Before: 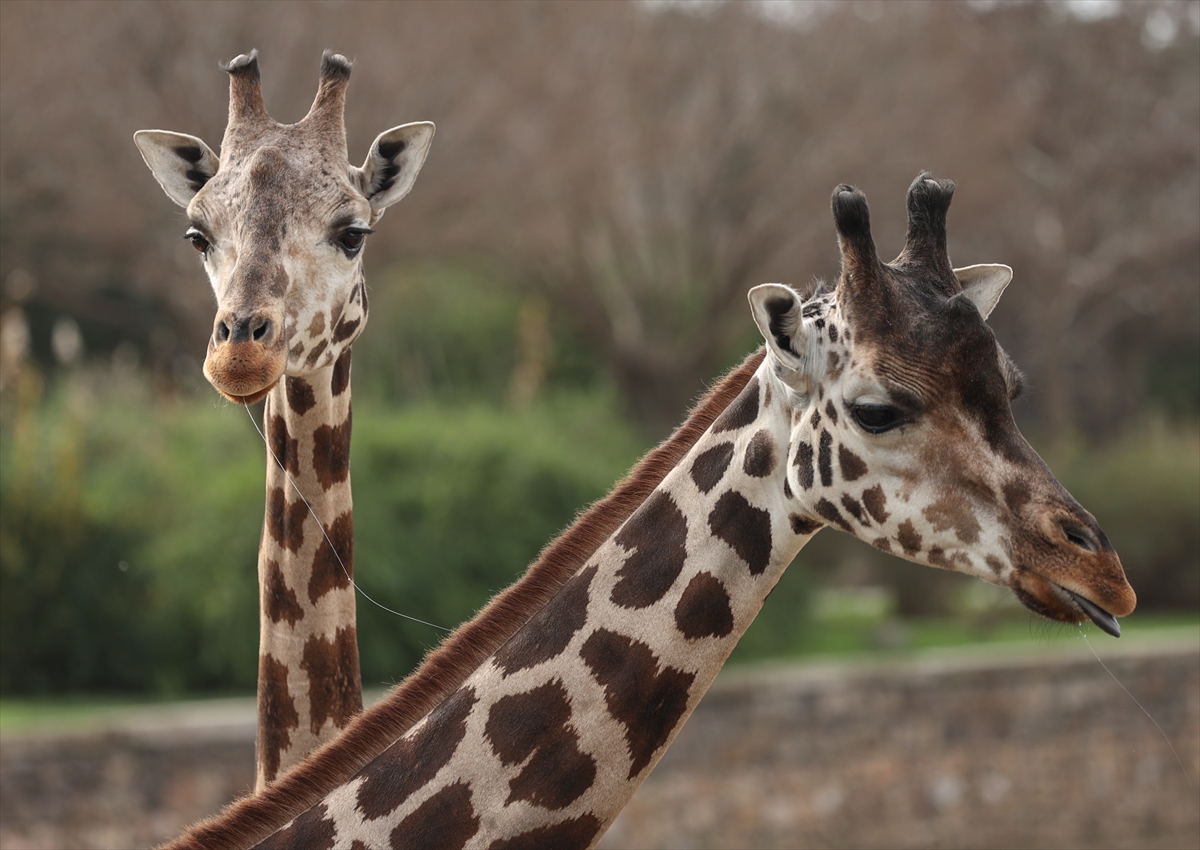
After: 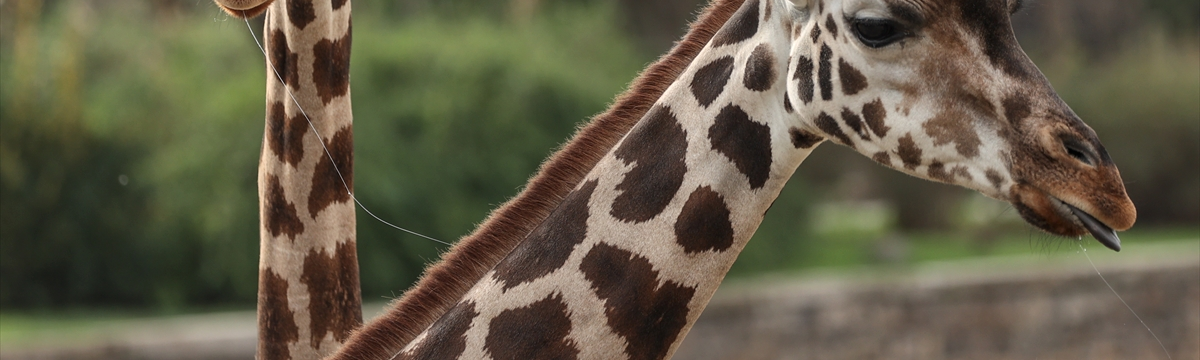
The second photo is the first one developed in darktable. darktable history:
local contrast: mode bilateral grid, contrast 20, coarseness 50, detail 119%, midtone range 0.2
crop: top 45.452%, bottom 12.103%
